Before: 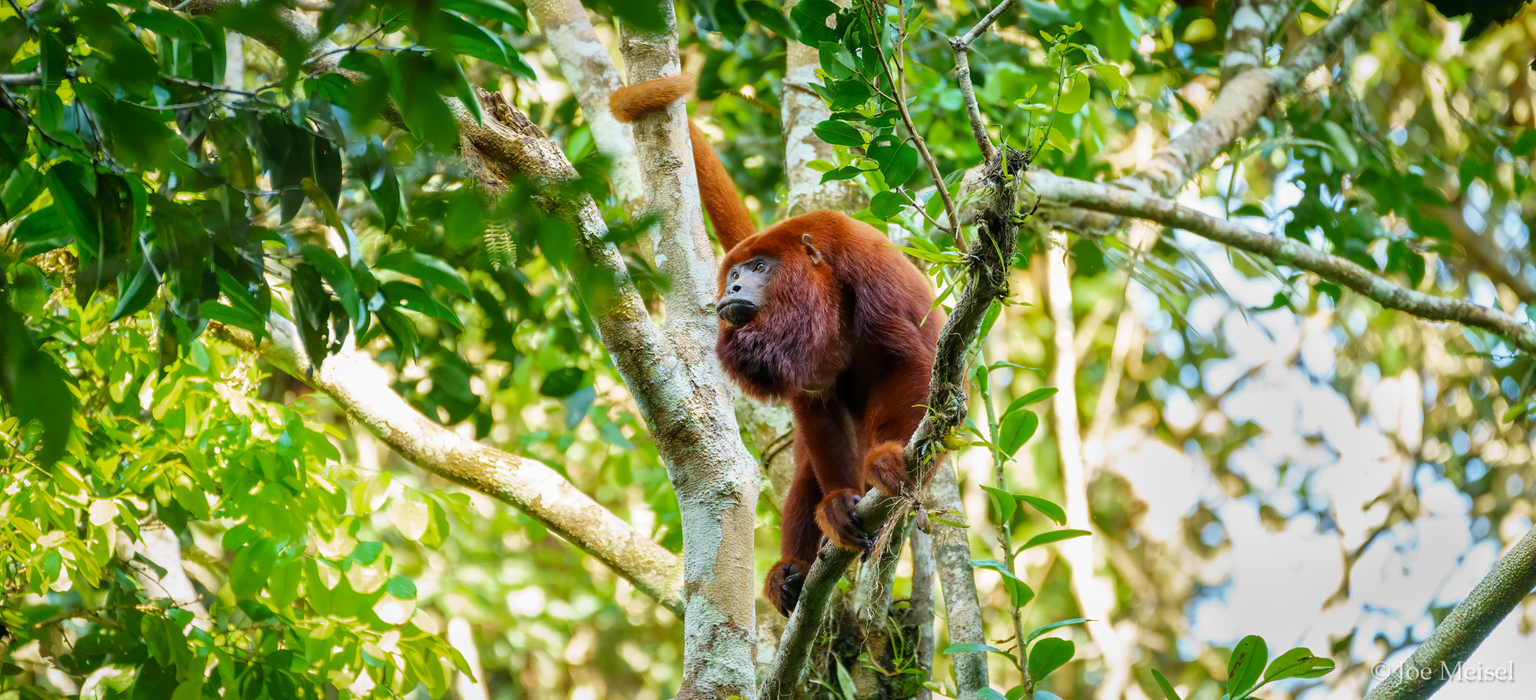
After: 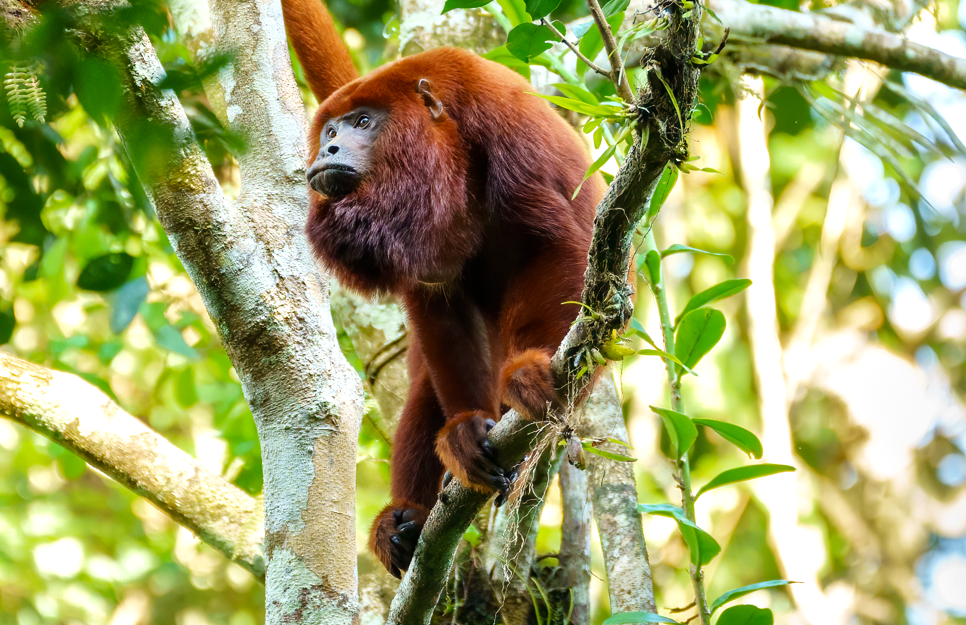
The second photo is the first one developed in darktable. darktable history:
crop: left 31.306%, top 24.827%, right 20.345%, bottom 6.576%
tone equalizer: -8 EV -0.387 EV, -7 EV -0.36 EV, -6 EV -0.326 EV, -5 EV -0.2 EV, -3 EV 0.237 EV, -2 EV 0.306 EV, -1 EV 0.366 EV, +0 EV 0.395 EV, smoothing diameter 2.17%, edges refinement/feathering 17.24, mask exposure compensation -1.57 EV, filter diffusion 5
